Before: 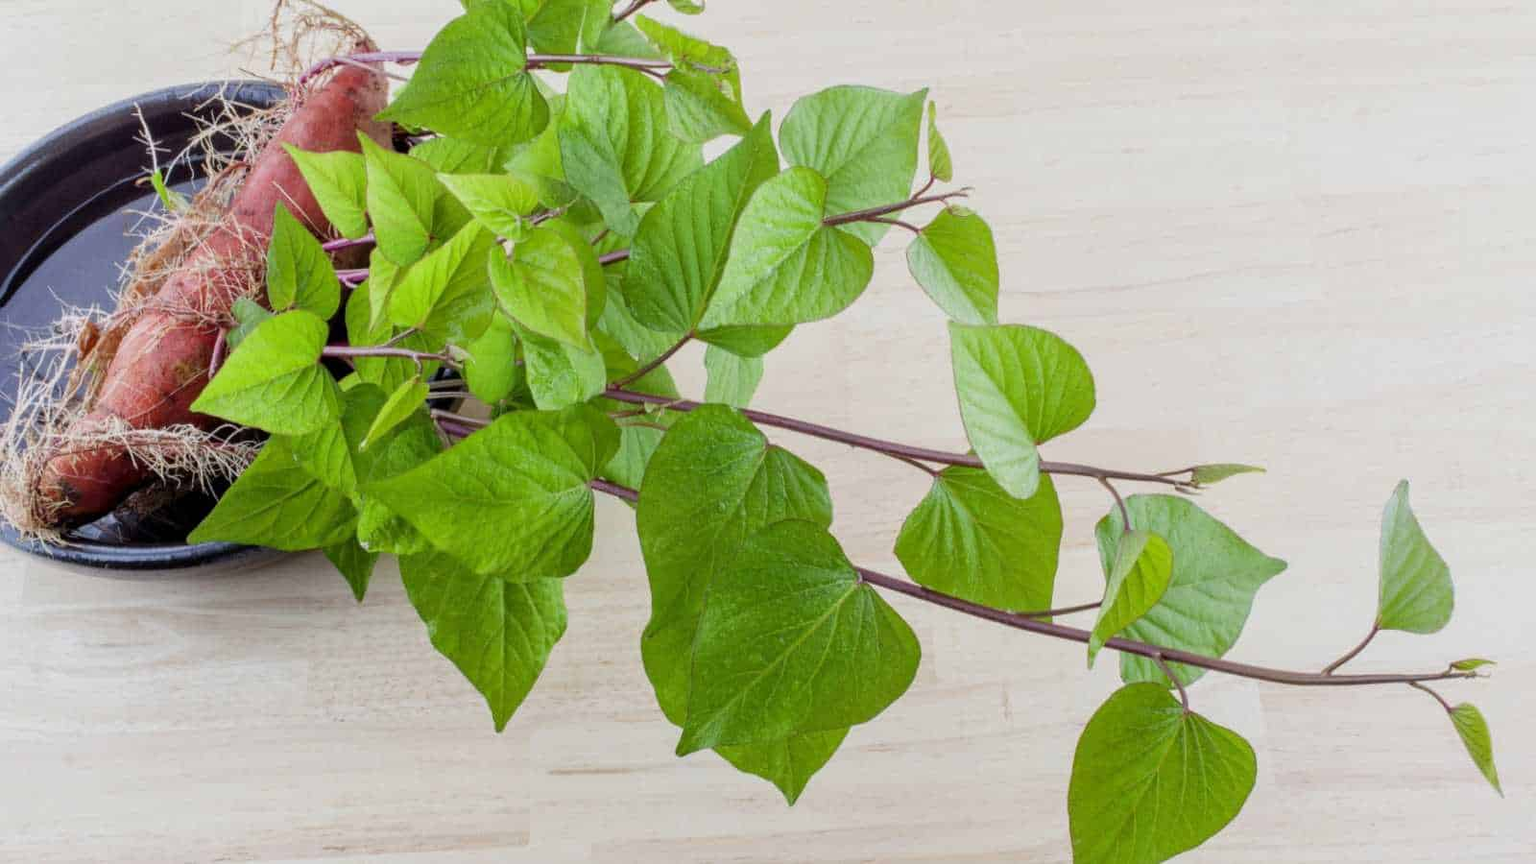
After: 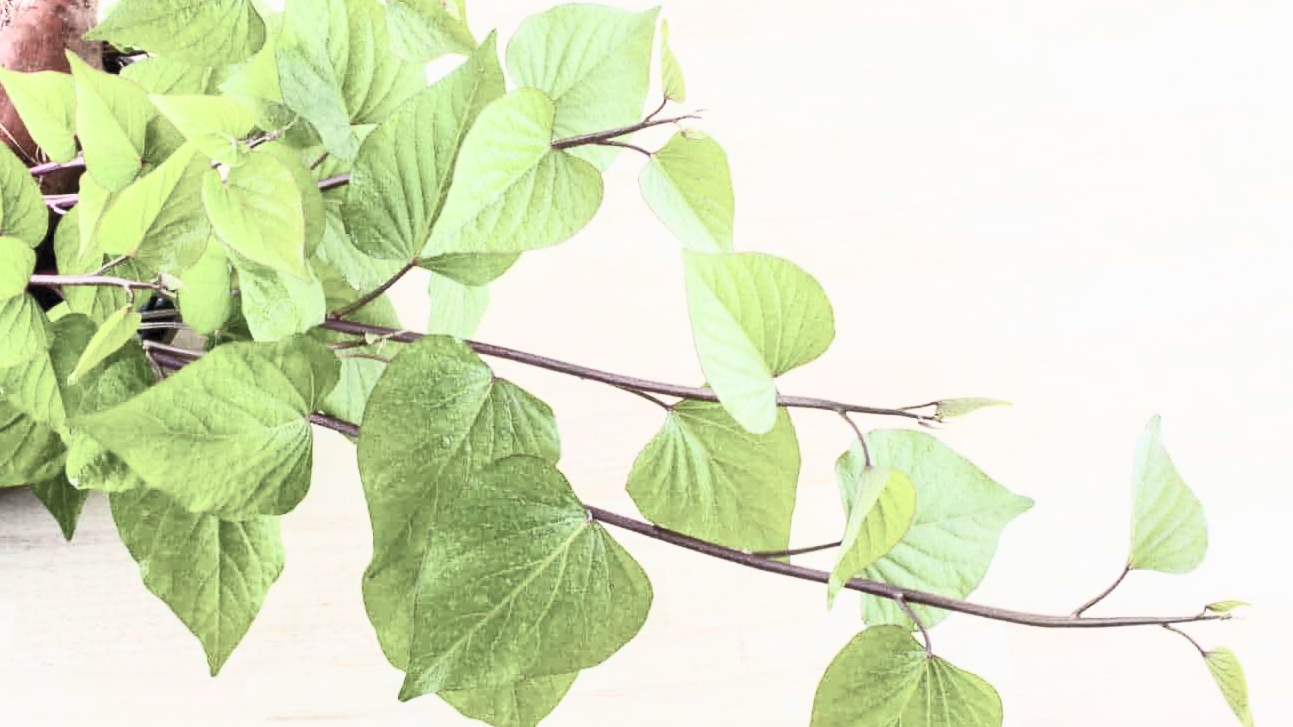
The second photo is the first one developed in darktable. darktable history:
crop: left 19.159%, top 9.58%, bottom 9.58%
contrast brightness saturation: contrast 0.57, brightness 0.57, saturation -0.34
